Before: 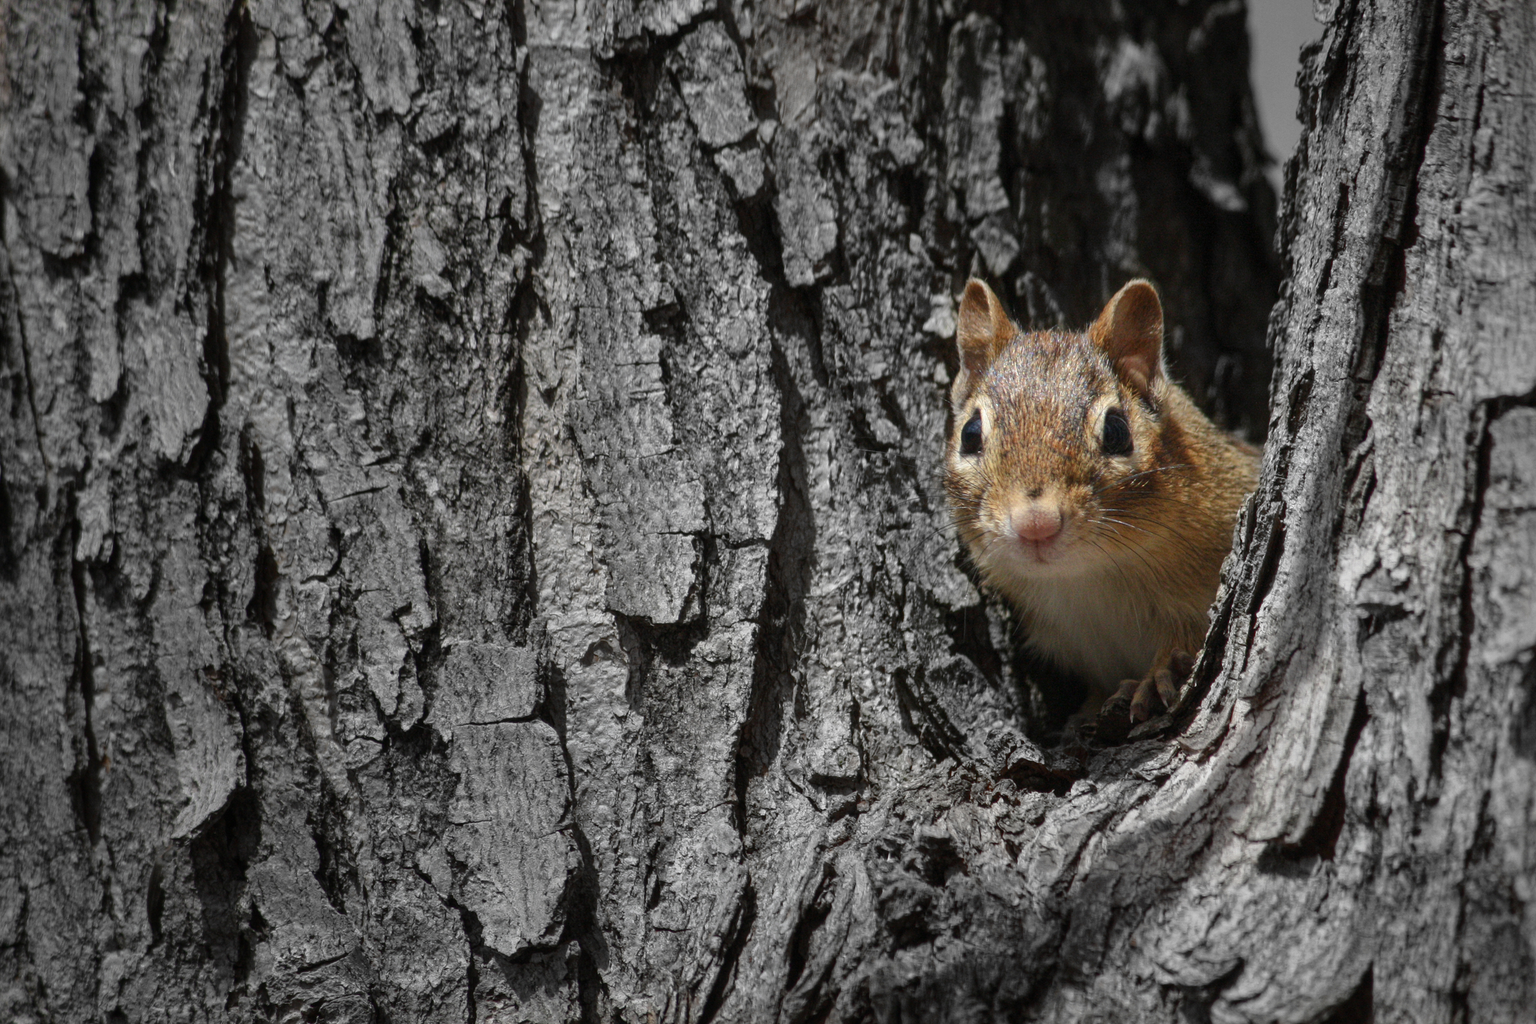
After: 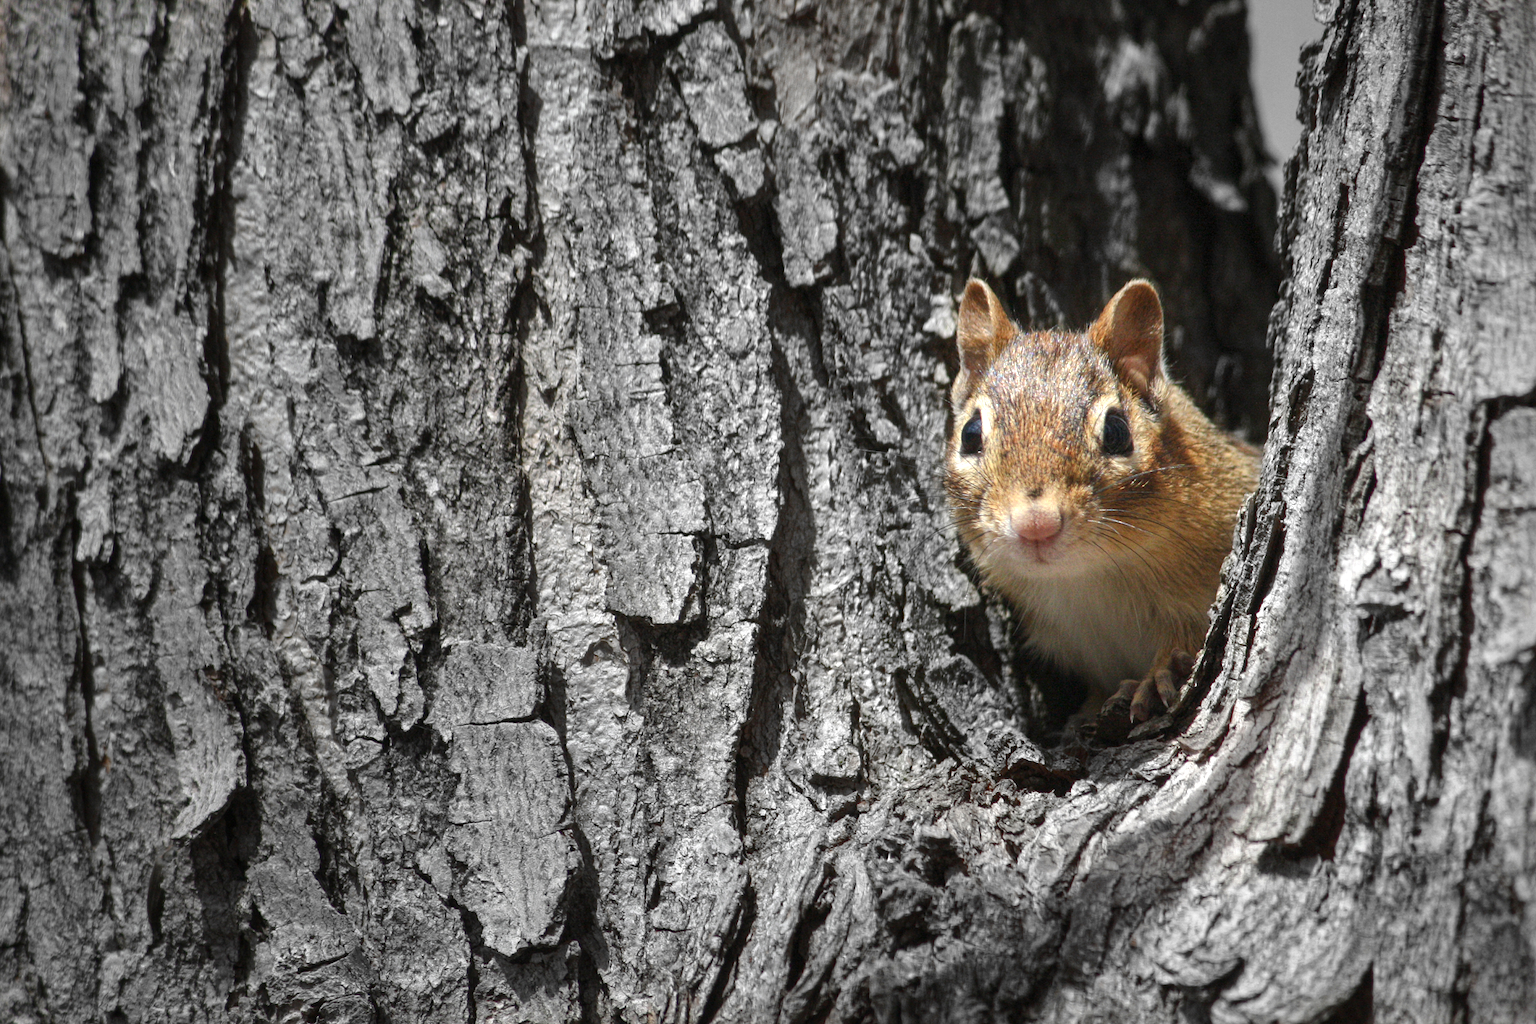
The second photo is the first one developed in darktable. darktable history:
exposure: exposure 0.703 EV, compensate highlight preservation false
